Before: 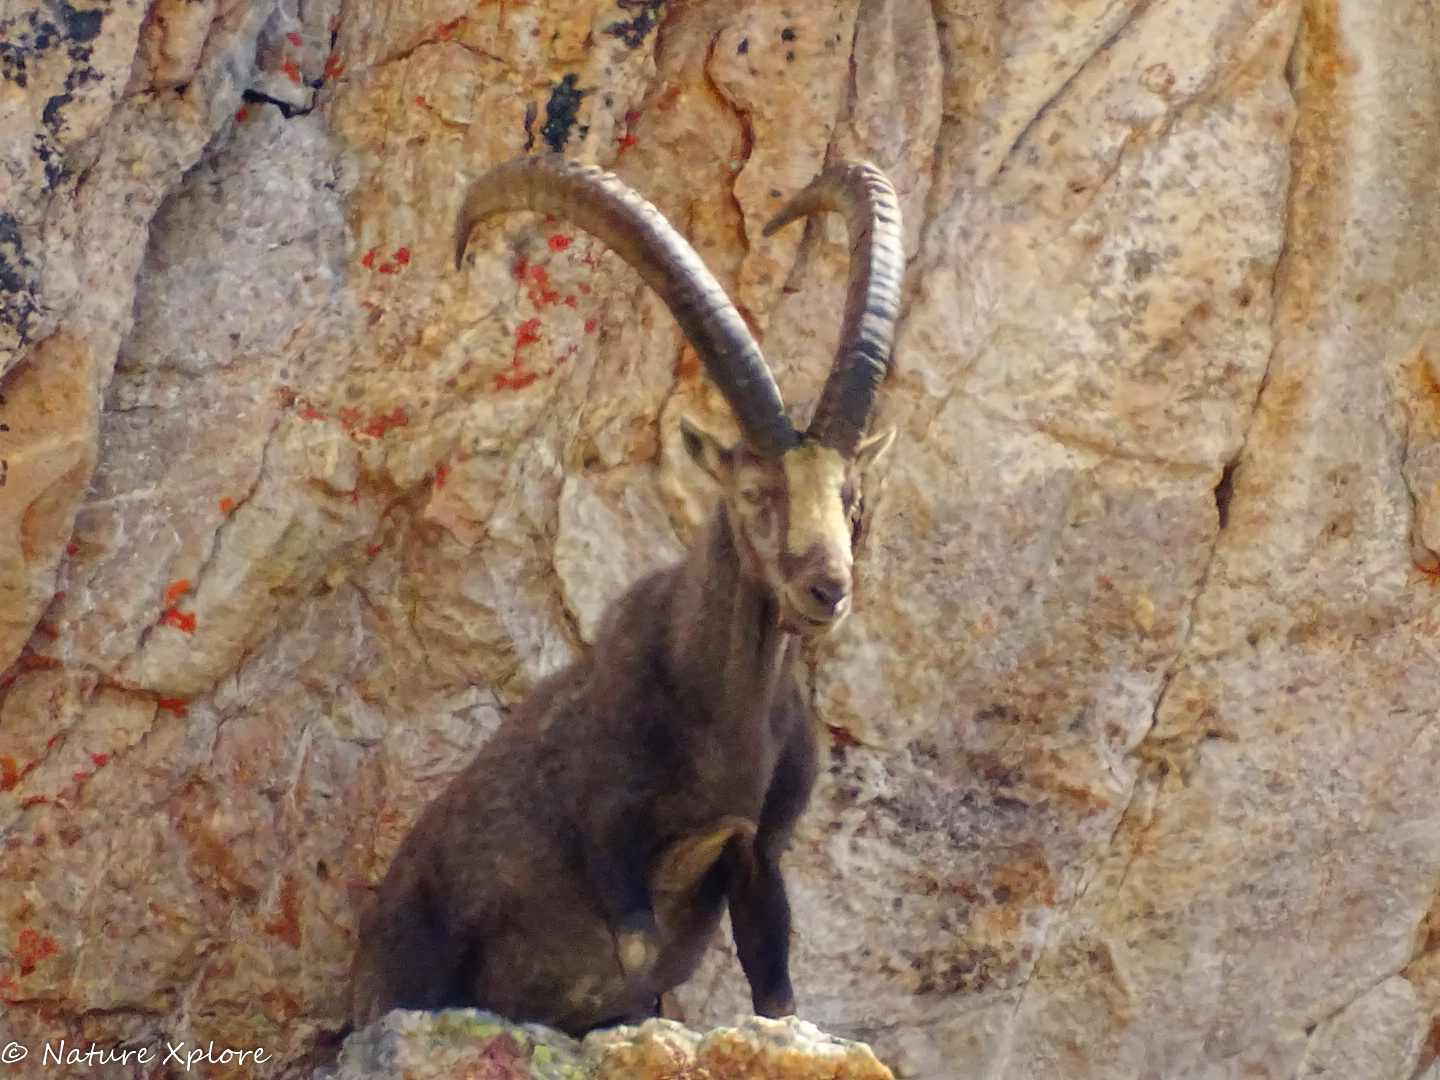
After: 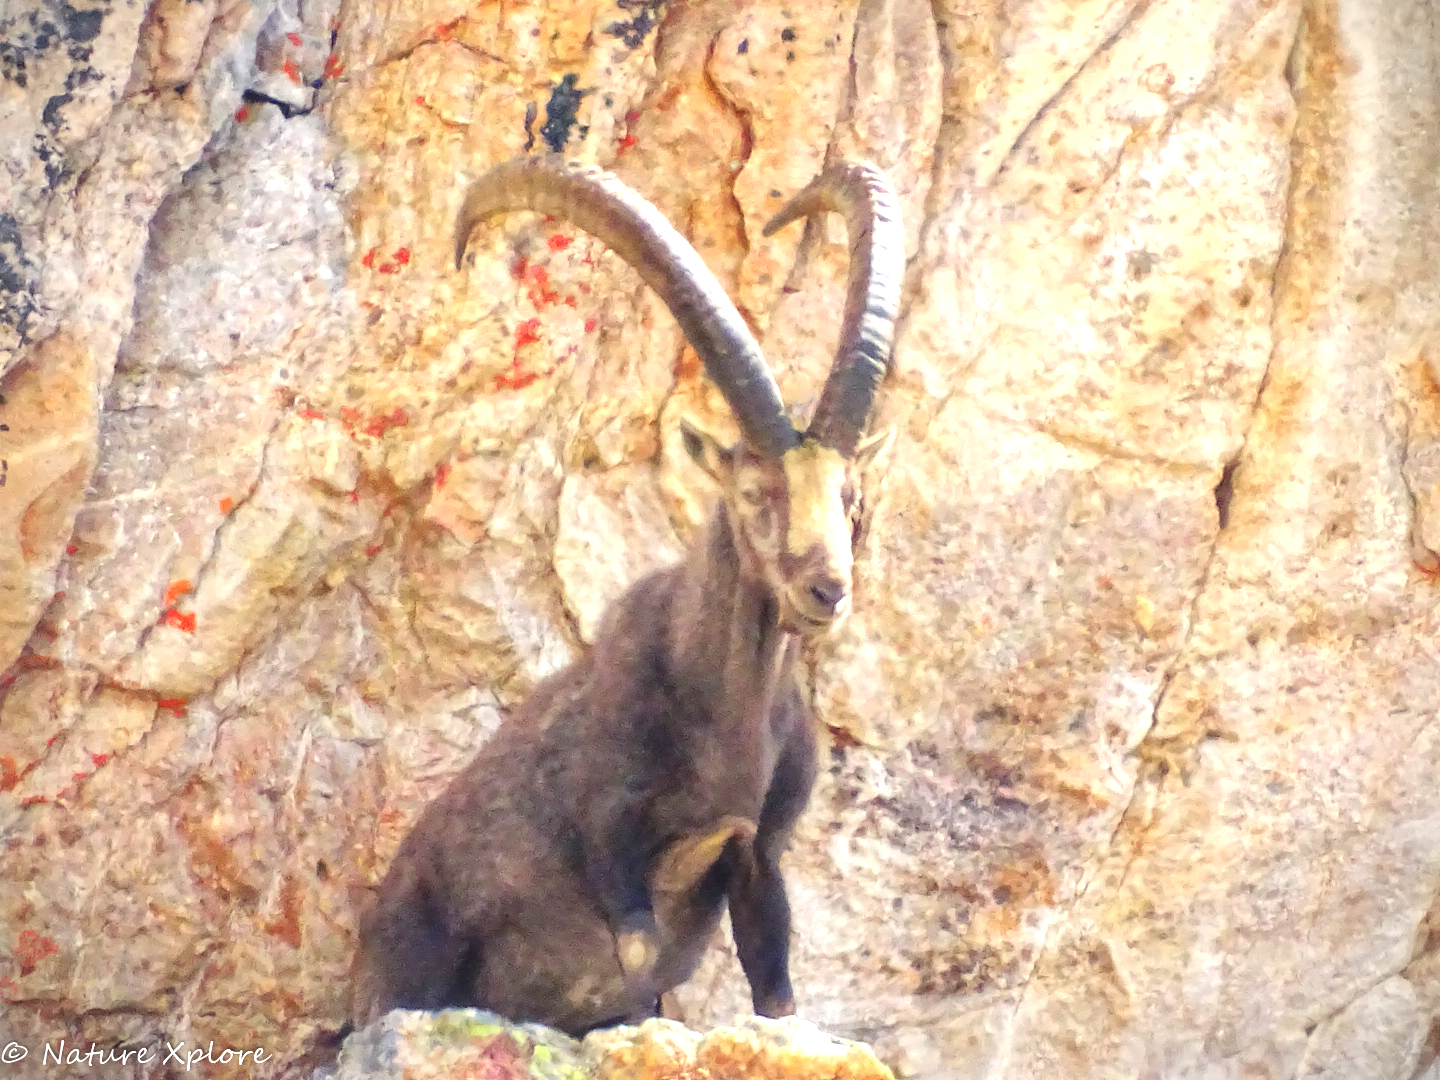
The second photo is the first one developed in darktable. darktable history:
exposure: black level correction 0, exposure 1.124 EV, compensate highlight preservation false
local contrast: mode bilateral grid, contrast 19, coarseness 50, detail 119%, midtone range 0.2
vignetting: fall-off radius 63.69%, dithering 8-bit output
contrast brightness saturation: brightness 0.131
